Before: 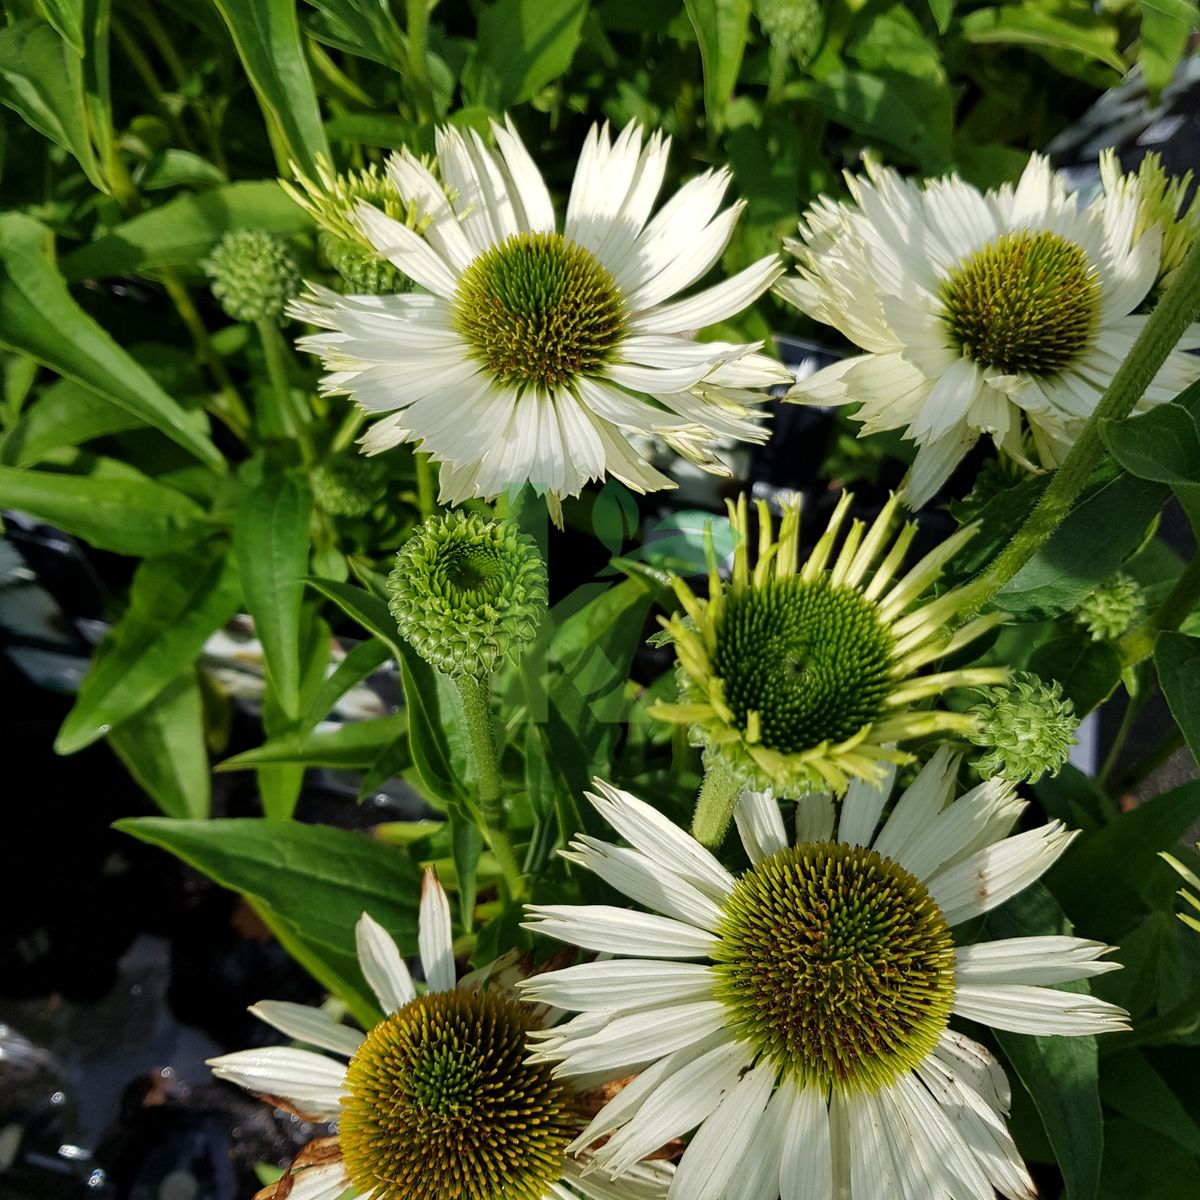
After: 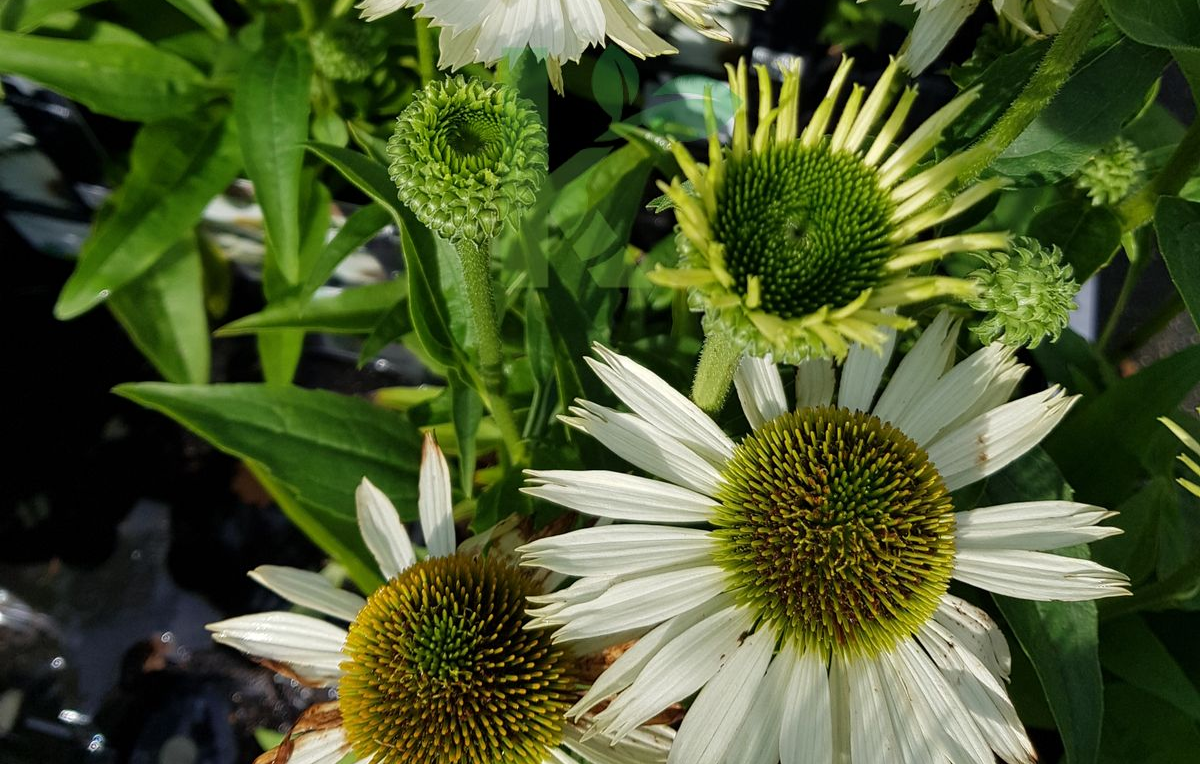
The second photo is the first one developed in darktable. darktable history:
crop and rotate: top 36.325%
